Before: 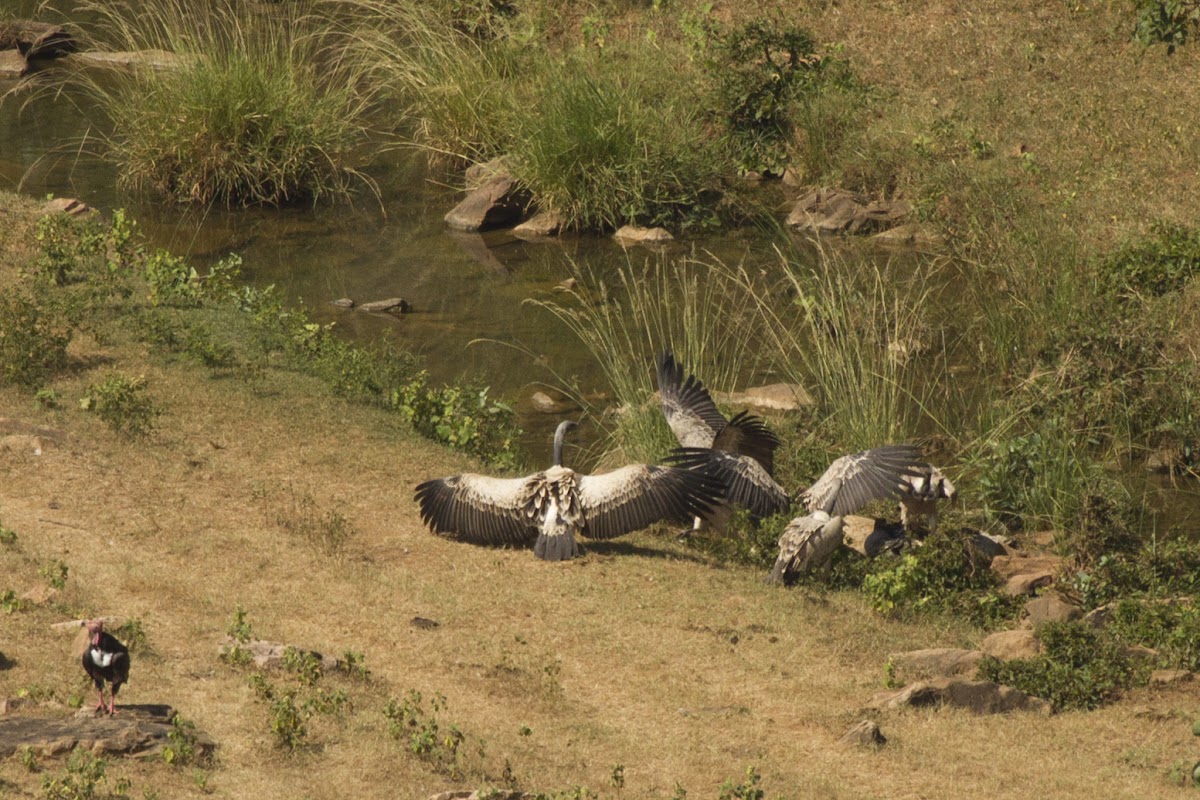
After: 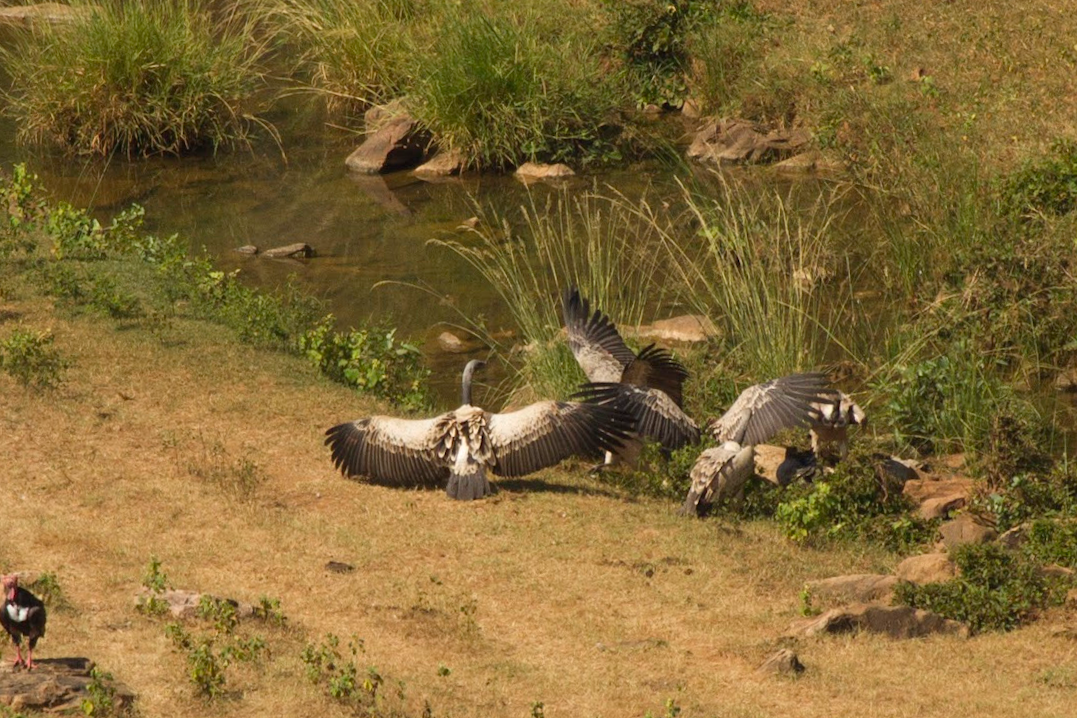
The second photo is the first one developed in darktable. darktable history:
crop and rotate: angle 1.96°, left 5.673%, top 5.673%
color correction: saturation 1.1
